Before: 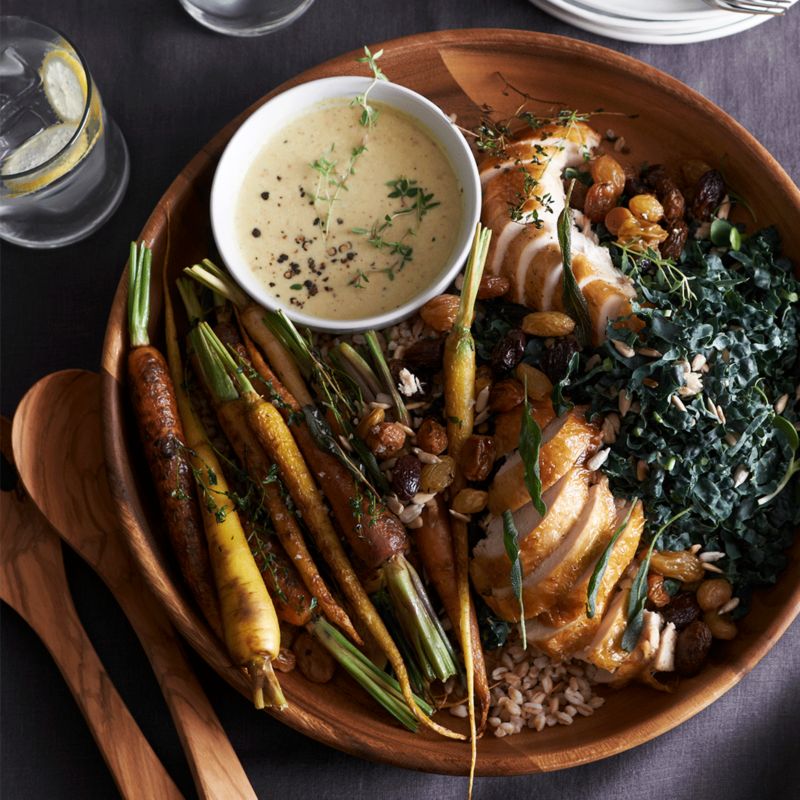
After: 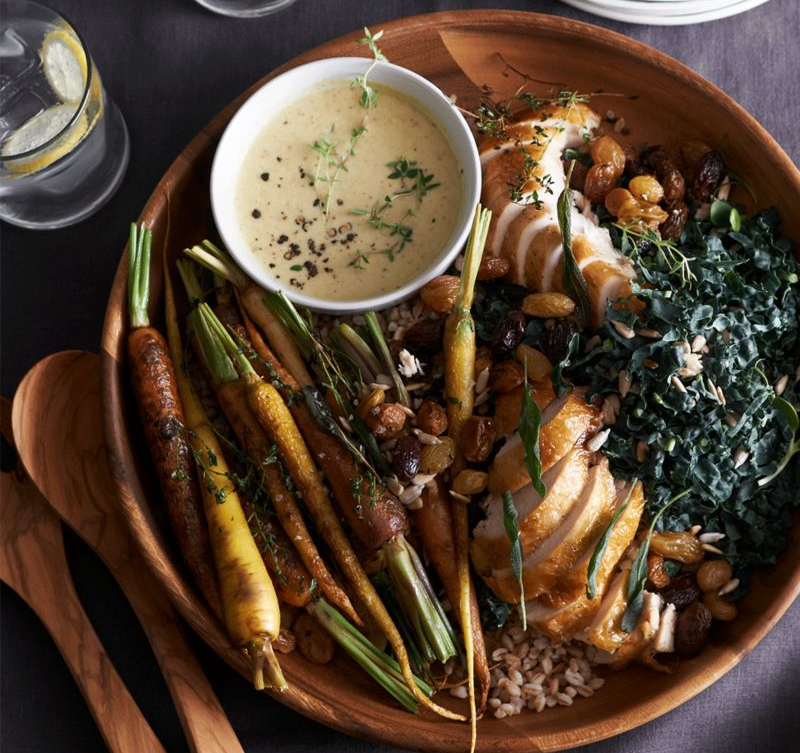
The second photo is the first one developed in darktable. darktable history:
crop and rotate: top 2.599%, bottom 3.21%
